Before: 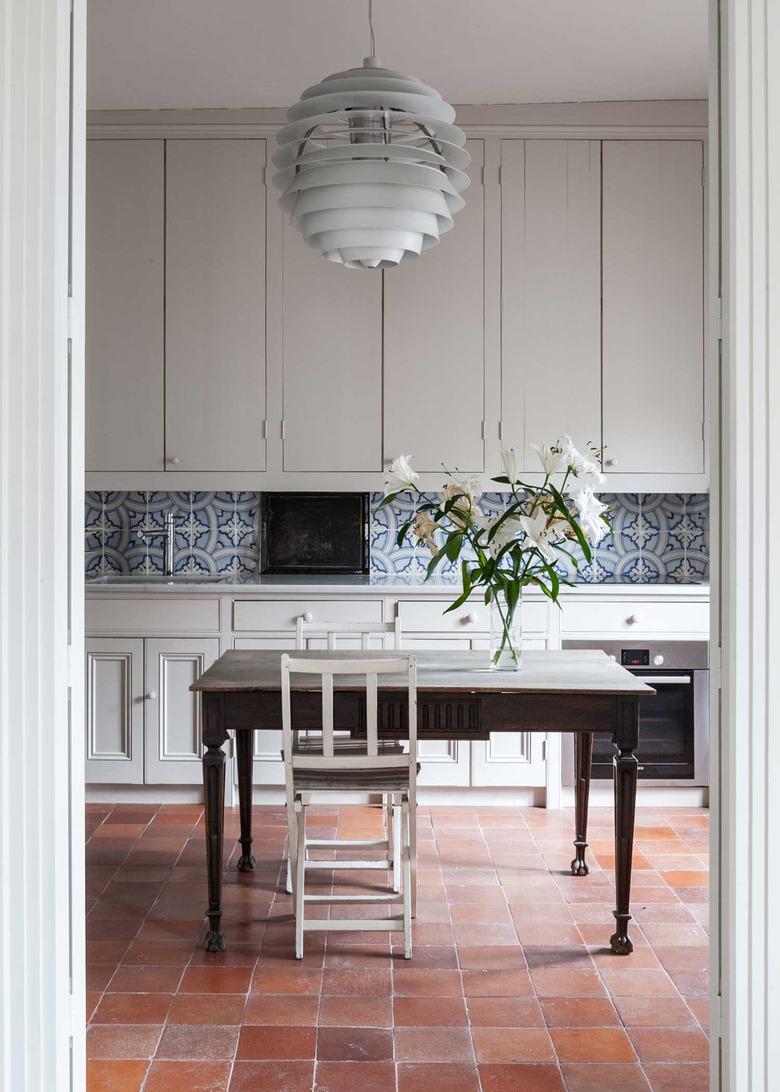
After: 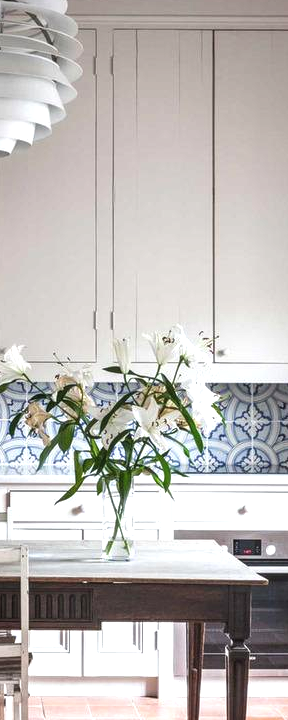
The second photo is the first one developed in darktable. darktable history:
crop and rotate: left 49.781%, top 10.091%, right 13.176%, bottom 23.889%
exposure: black level correction -0.002, exposure 0.544 EV, compensate exposure bias true, compensate highlight preservation false
local contrast: on, module defaults
